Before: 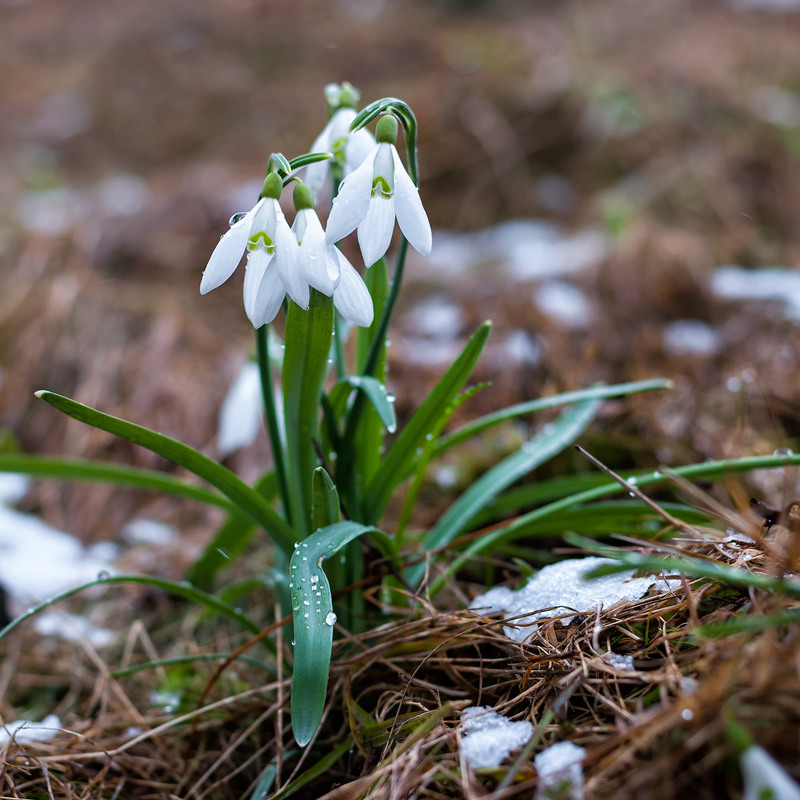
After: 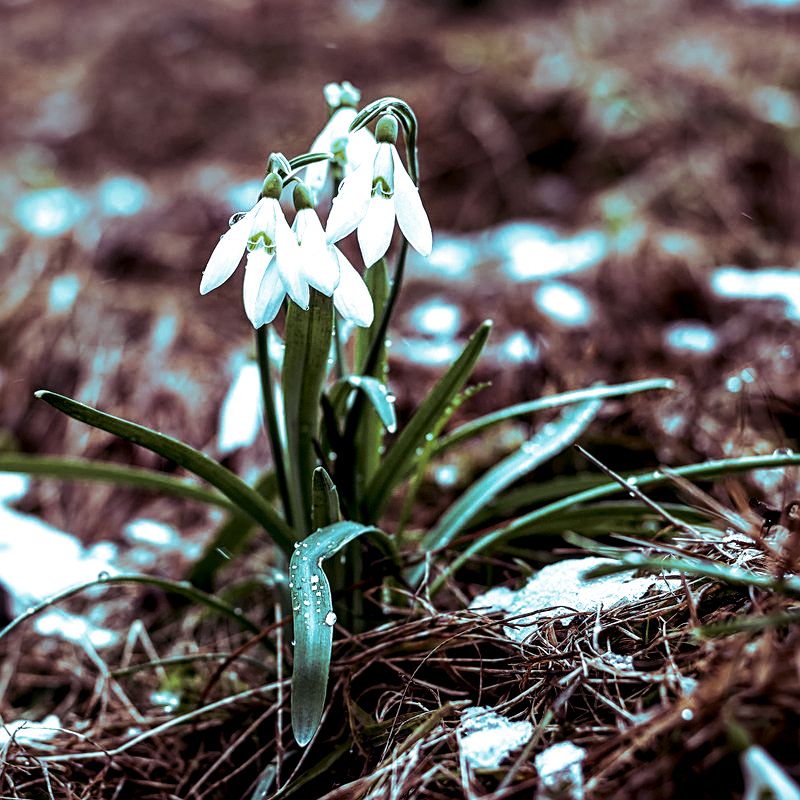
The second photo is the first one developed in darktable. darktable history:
sharpen: on, module defaults
contrast brightness saturation: contrast 0.28
local contrast: detail 160%
split-toning: shadows › hue 327.6°, highlights › hue 198°, highlights › saturation 0.55, balance -21.25, compress 0%
